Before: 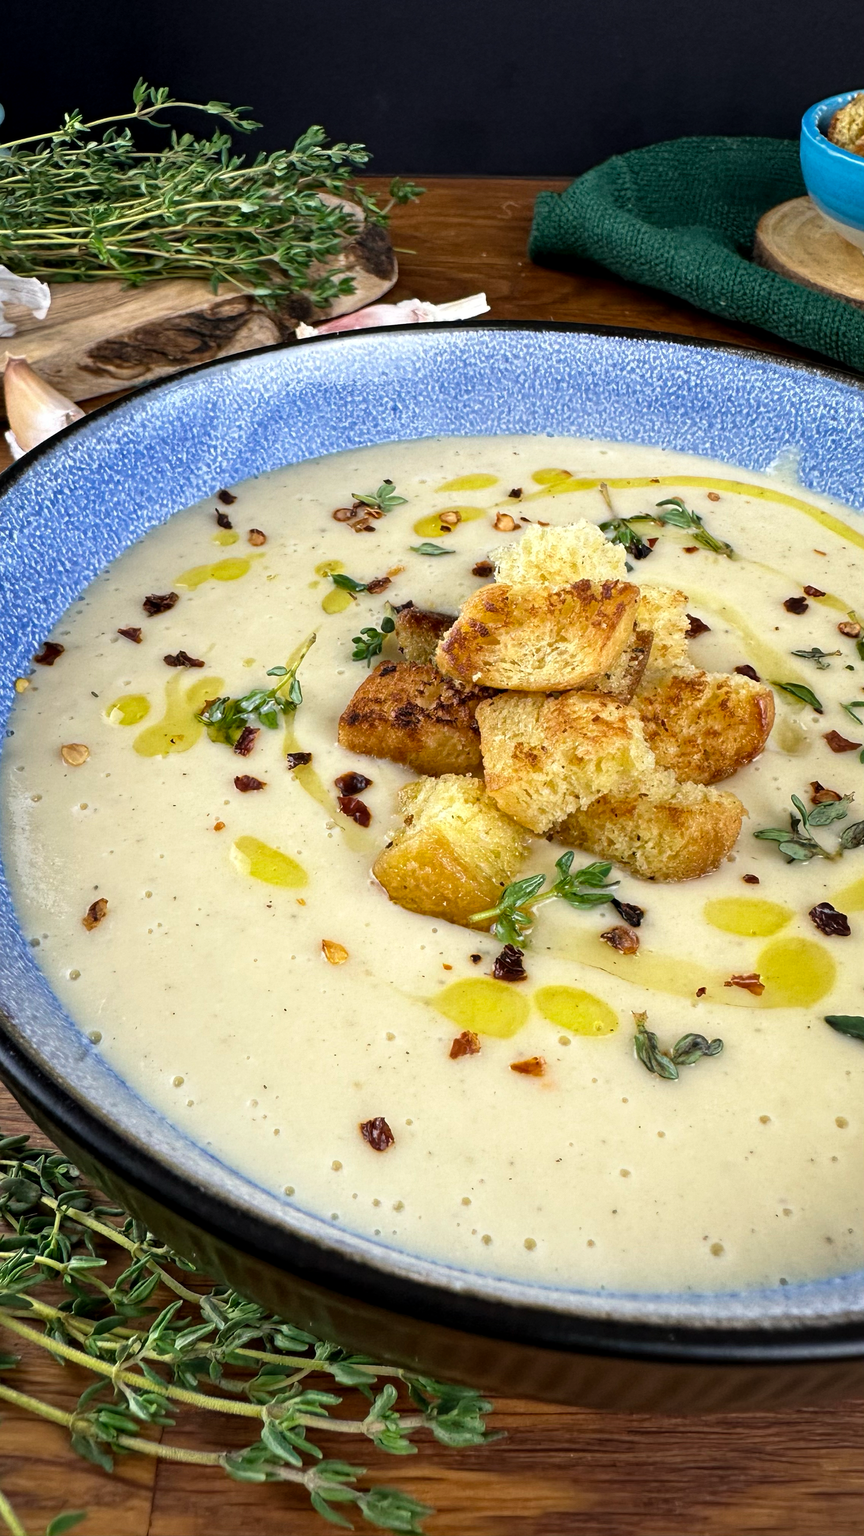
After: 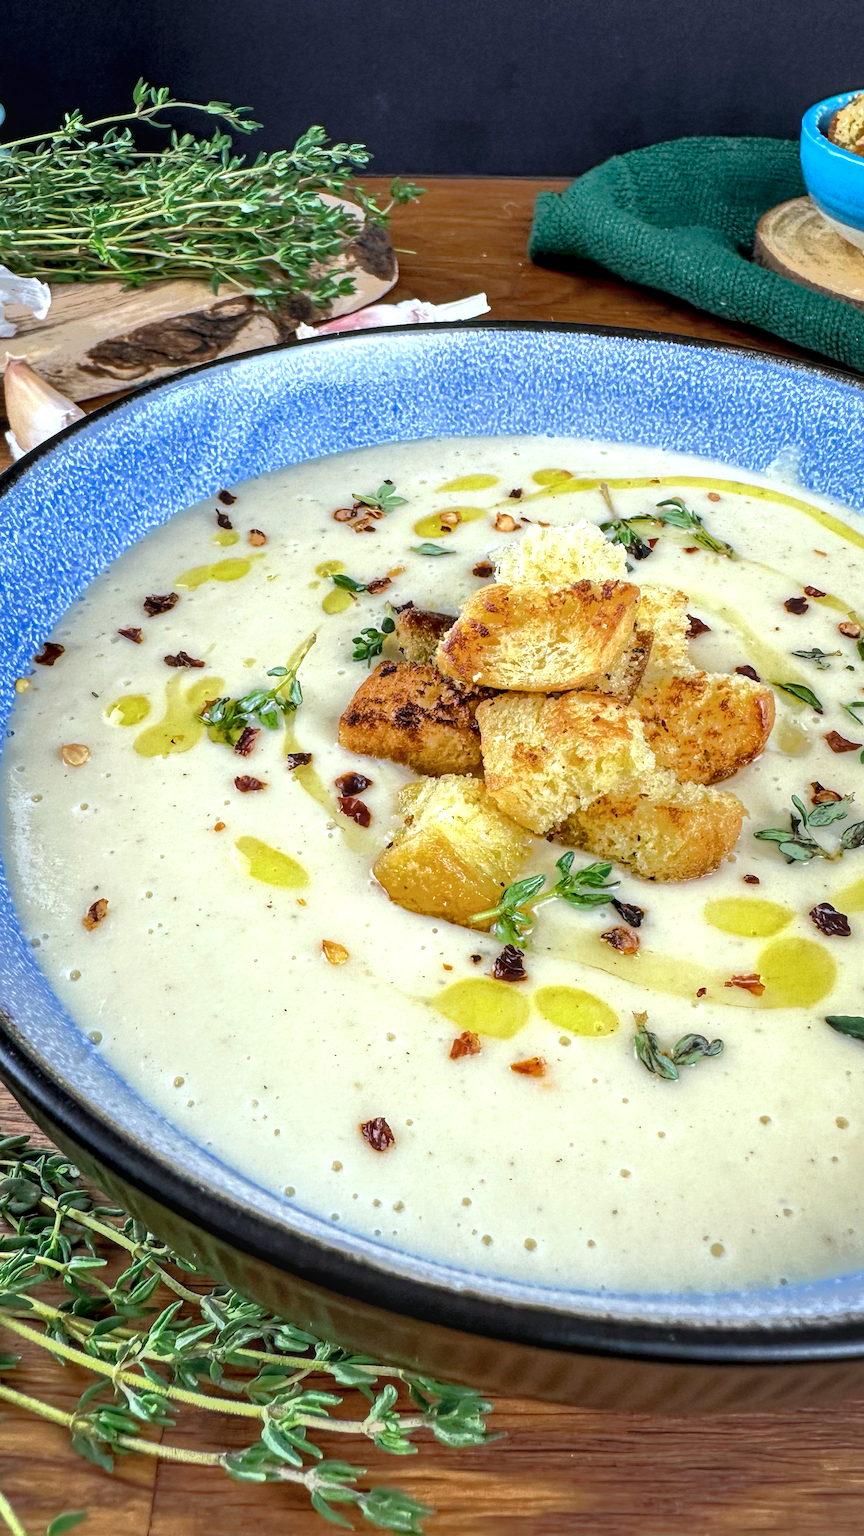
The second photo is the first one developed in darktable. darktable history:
exposure: black level correction 0, exposure 0.7 EV, compensate exposure bias true, compensate highlight preservation false
tone equalizer: -7 EV -0.63 EV, -6 EV 1 EV, -5 EV -0.45 EV, -4 EV 0.43 EV, -3 EV 0.41 EV, -2 EV 0.15 EV, -1 EV -0.15 EV, +0 EV -0.39 EV, smoothing diameter 25%, edges refinement/feathering 10, preserve details guided filter
color calibration: illuminant custom, x 0.368, y 0.373, temperature 4330.32 K
local contrast: on, module defaults
